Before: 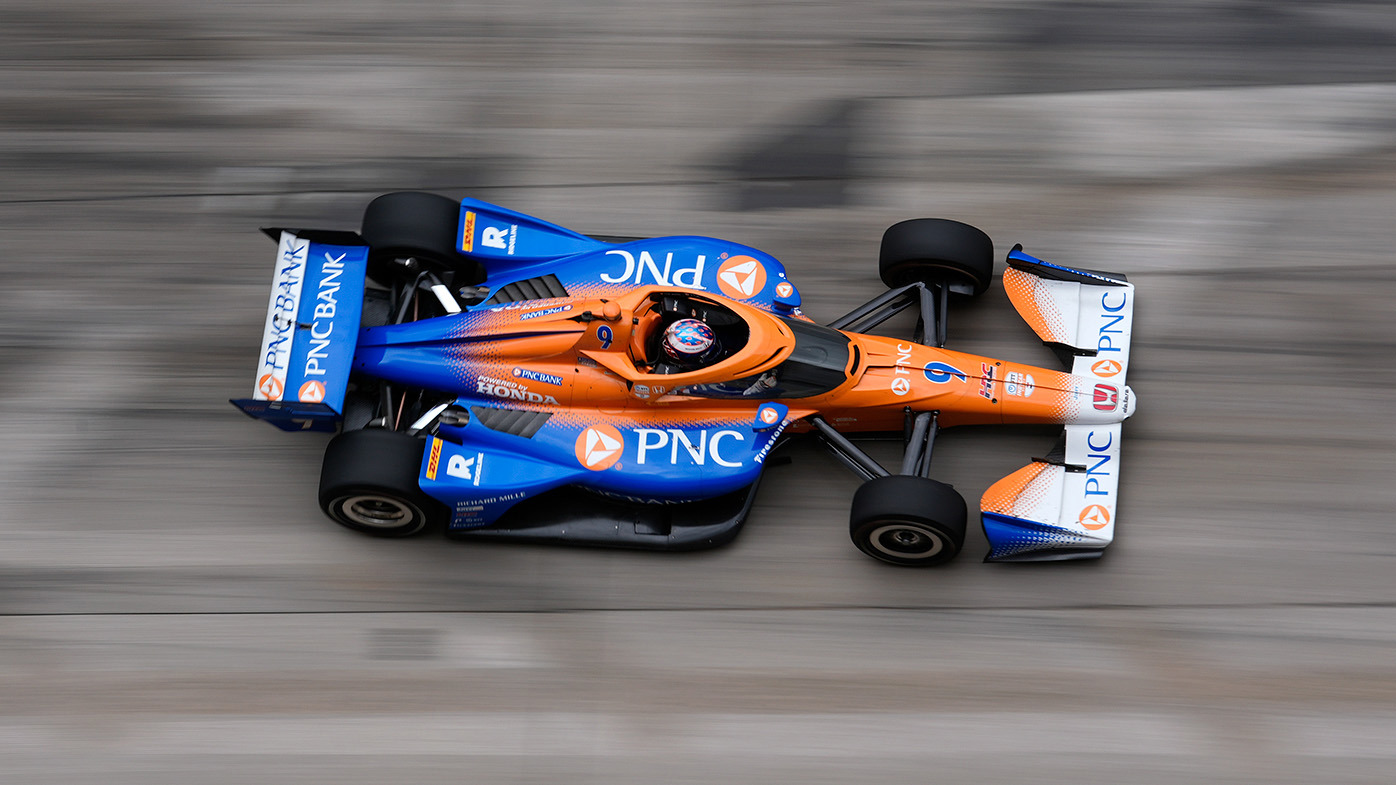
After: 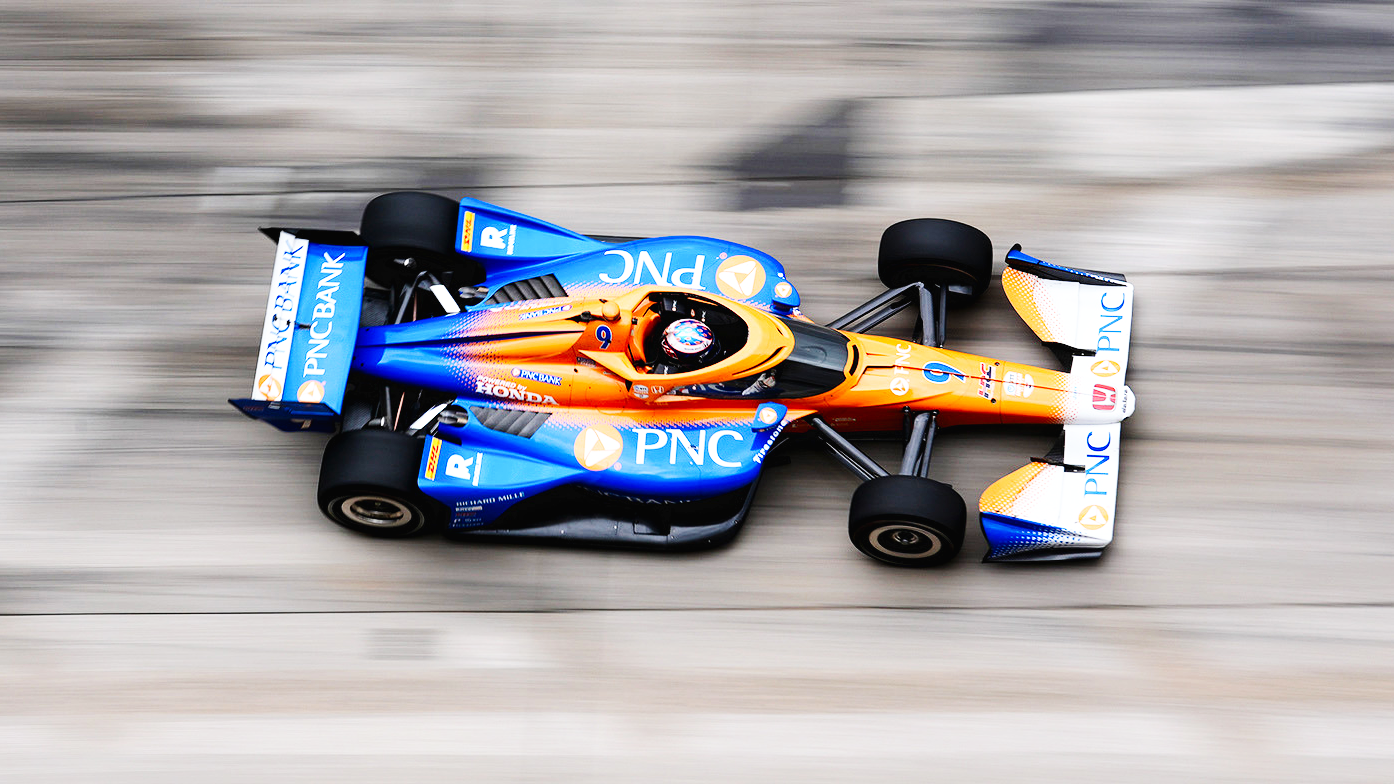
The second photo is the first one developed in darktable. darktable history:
base curve: curves: ch0 [(0, 0.003) (0.001, 0.002) (0.006, 0.004) (0.02, 0.022) (0.048, 0.086) (0.094, 0.234) (0.162, 0.431) (0.258, 0.629) (0.385, 0.8) (0.548, 0.918) (0.751, 0.988) (1, 1)], preserve colors none
contrast brightness saturation: contrast 0.1, brightness 0.02, saturation 0.02
crop and rotate: left 0.126%
